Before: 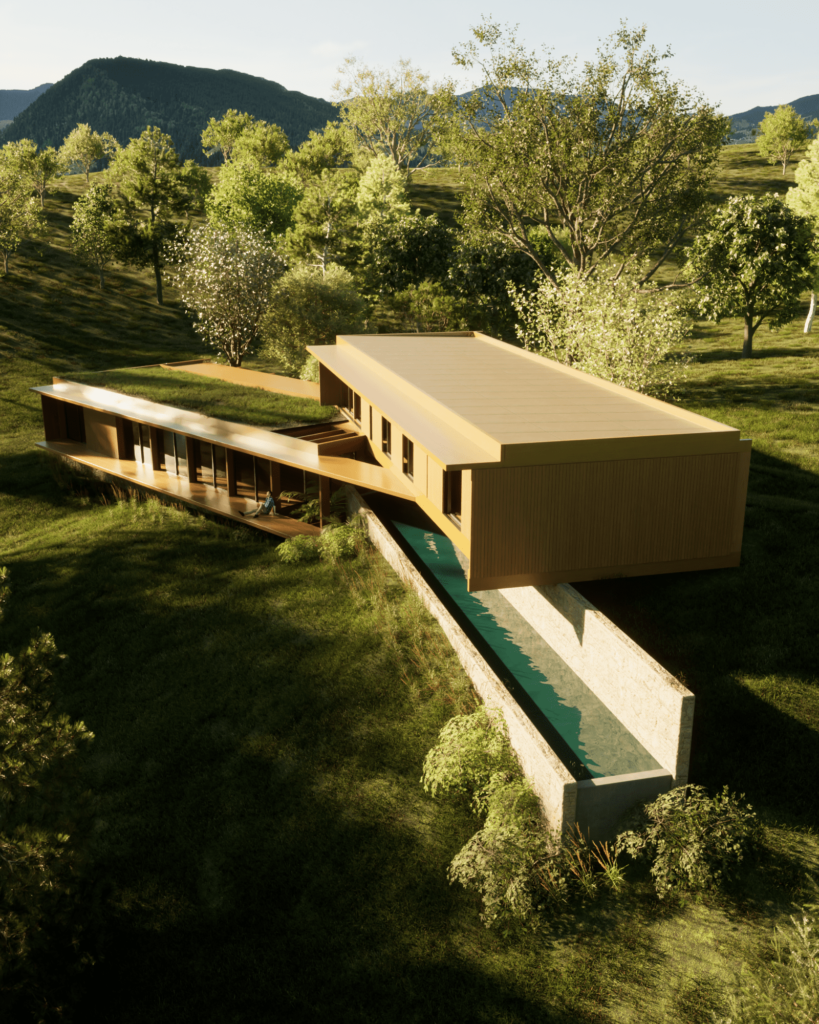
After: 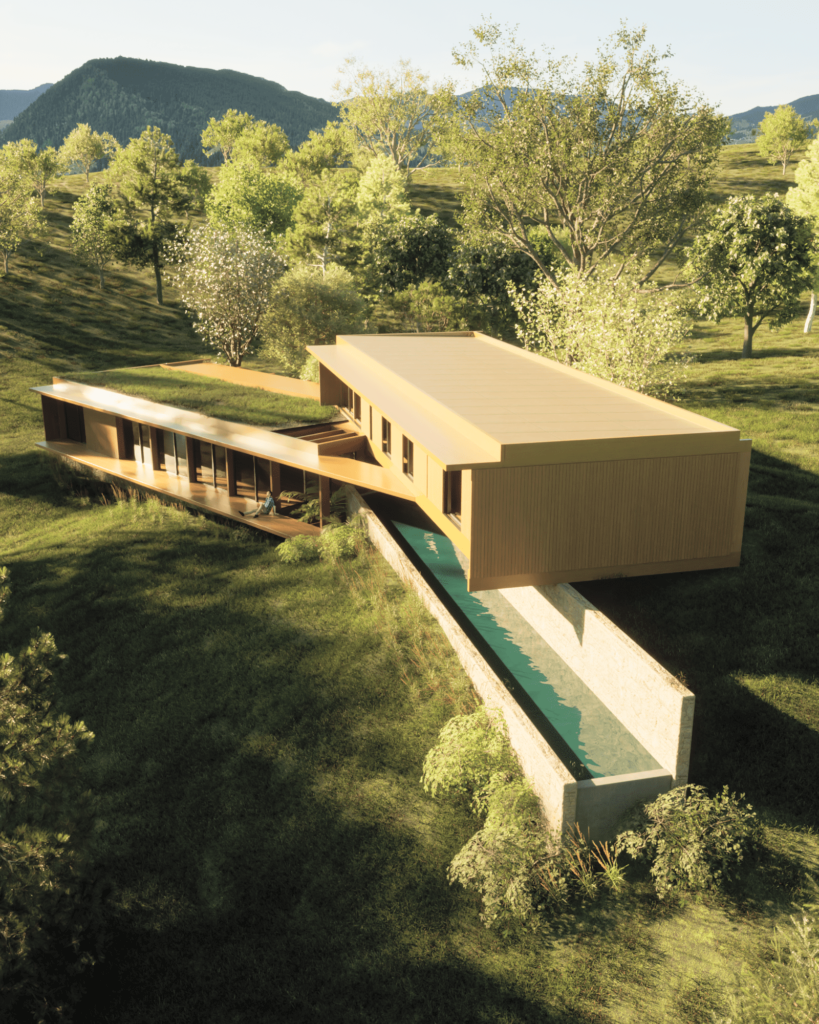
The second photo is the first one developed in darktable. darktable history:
contrast brightness saturation: brightness 0.28
tone equalizer: on, module defaults
